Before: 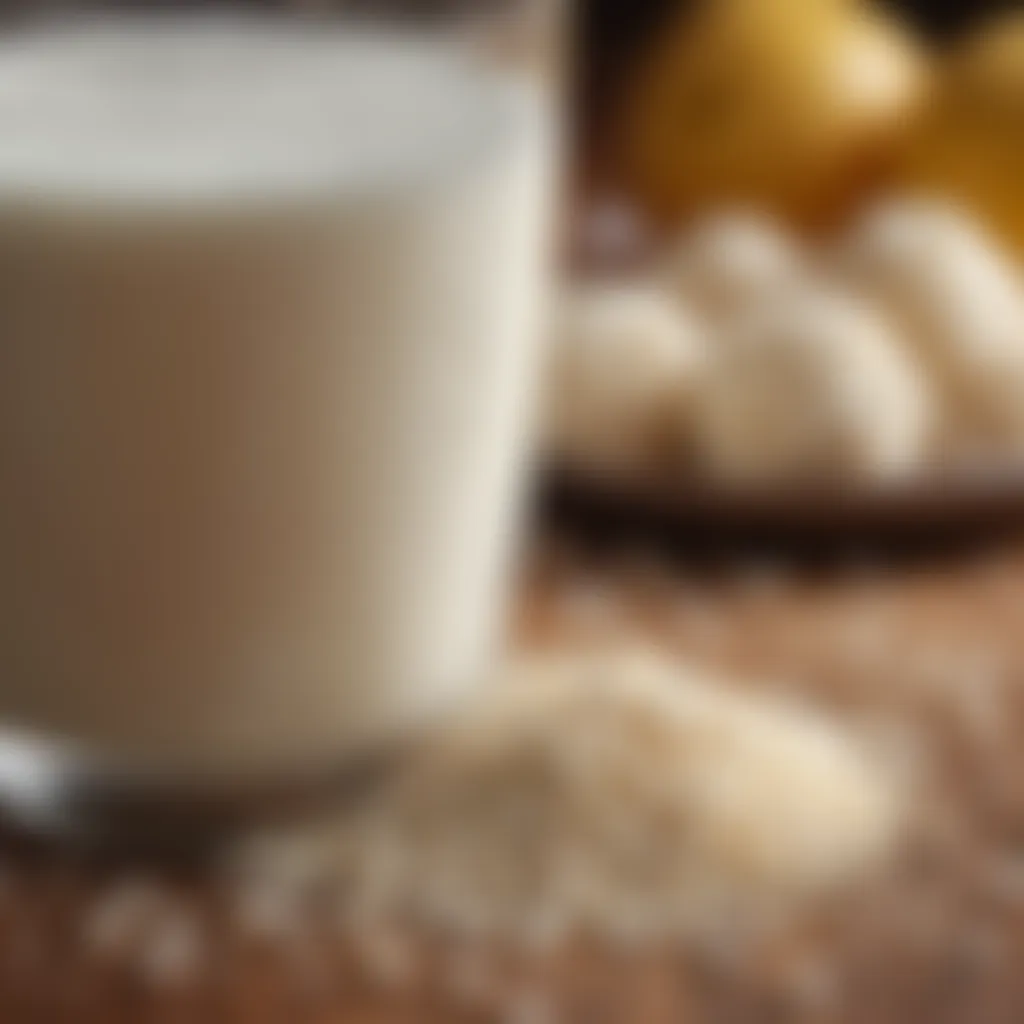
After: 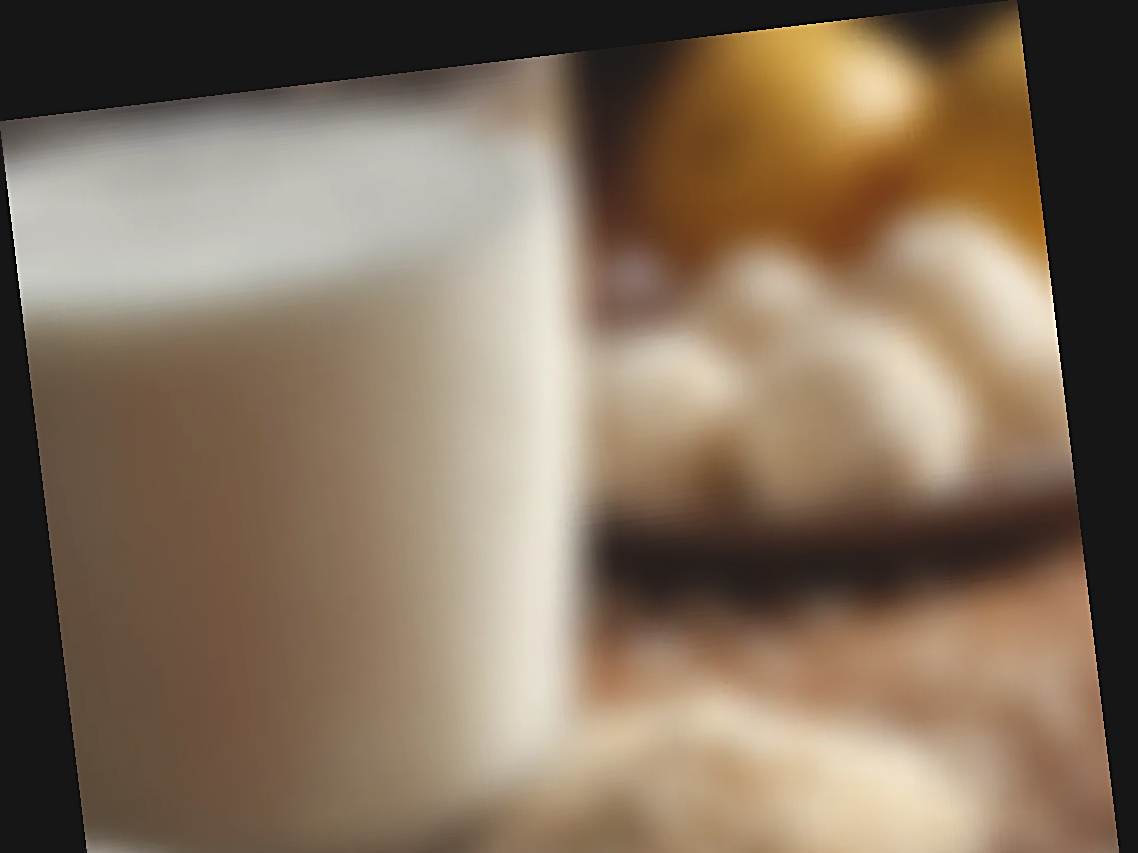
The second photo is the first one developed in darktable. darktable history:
crop: bottom 24.988%
exposure: black level correction -0.008, exposure 0.067 EV, compensate highlight preservation false
sharpen: on, module defaults
rotate and perspective: rotation -6.83°, automatic cropping off
